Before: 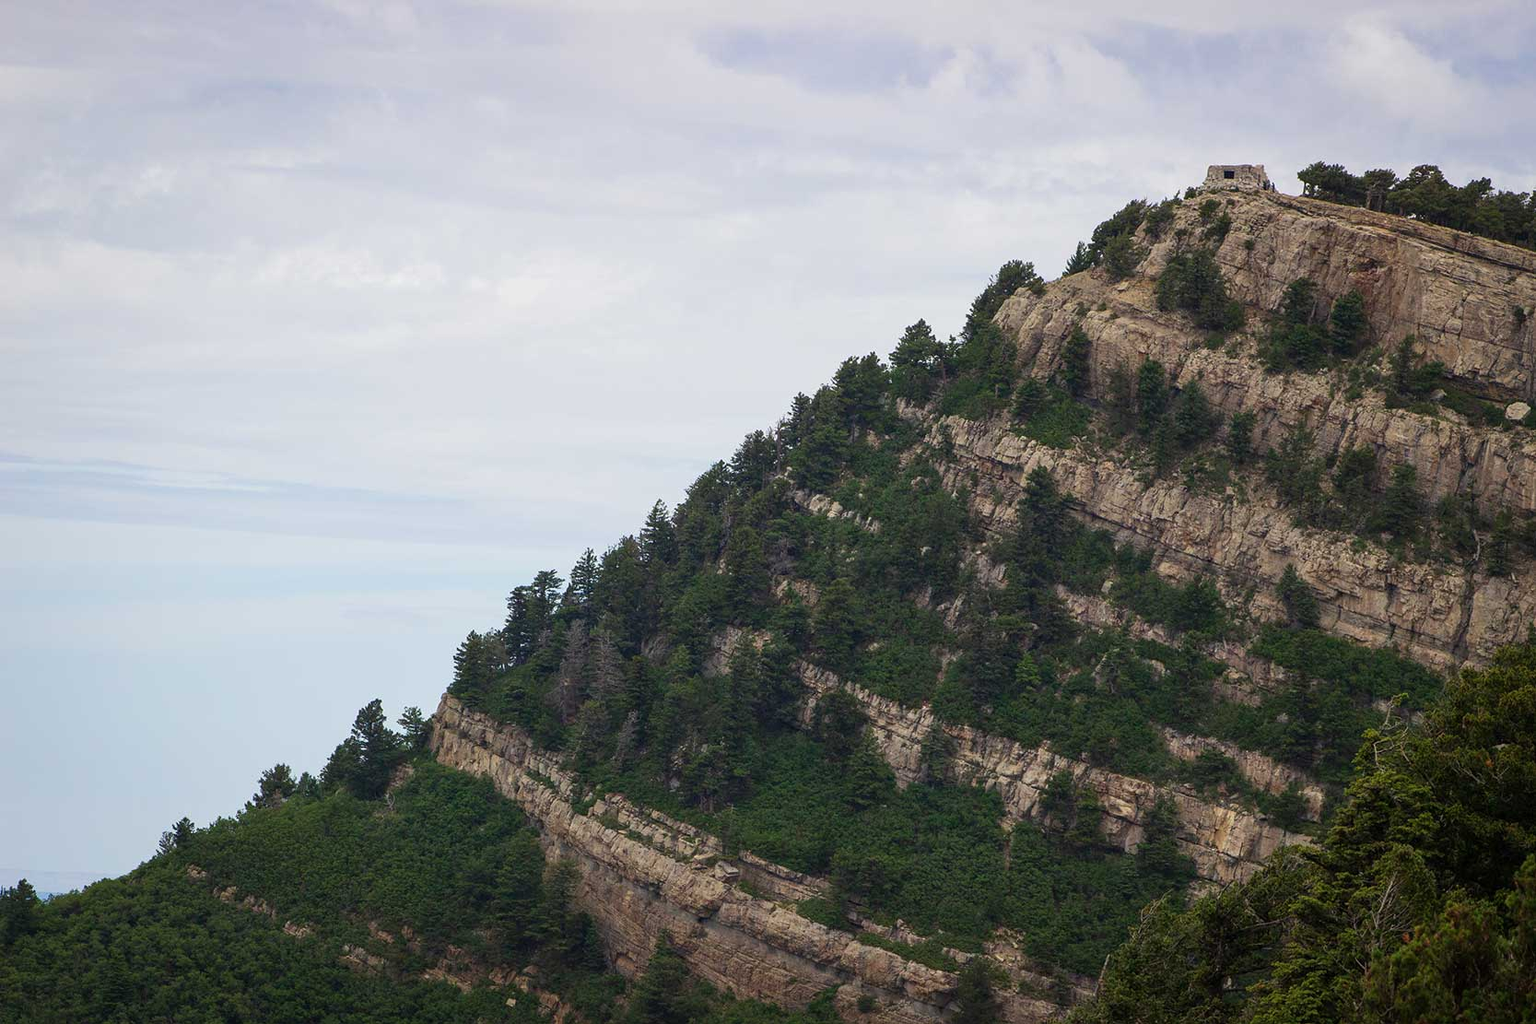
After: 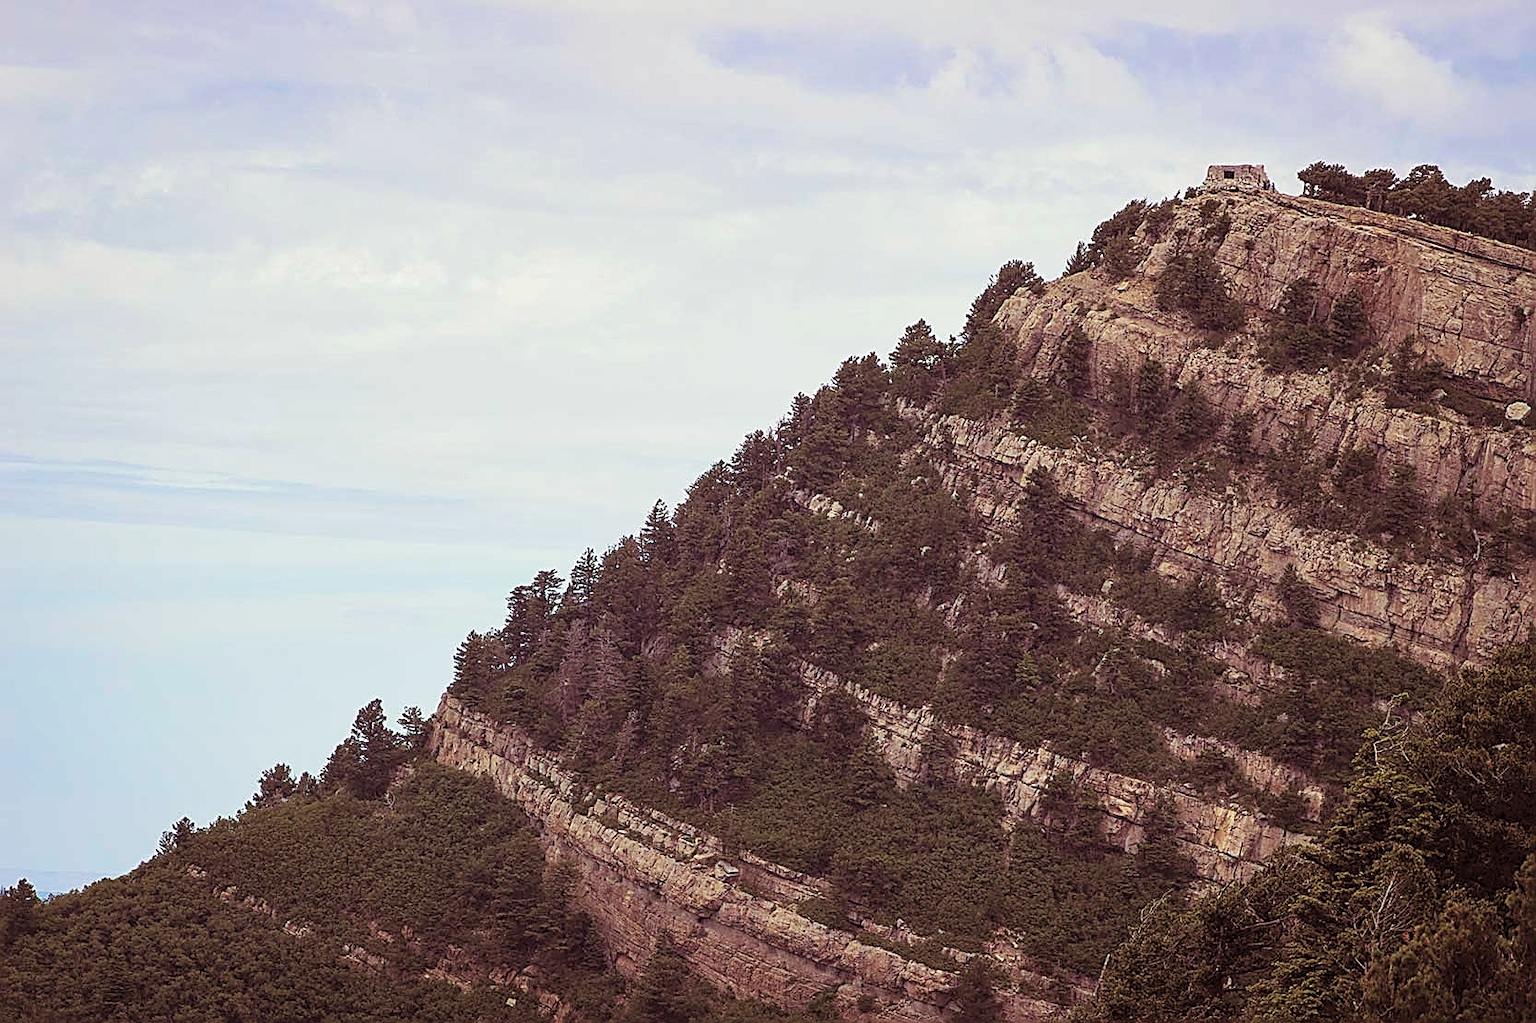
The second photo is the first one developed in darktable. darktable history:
shadows and highlights: shadows 62.66, white point adjustment 0.37, highlights -34.44, compress 83.82%
white balance: emerald 1
velvia: on, module defaults
sharpen: amount 1
contrast brightness saturation: brightness 0.13
split-toning: on, module defaults
